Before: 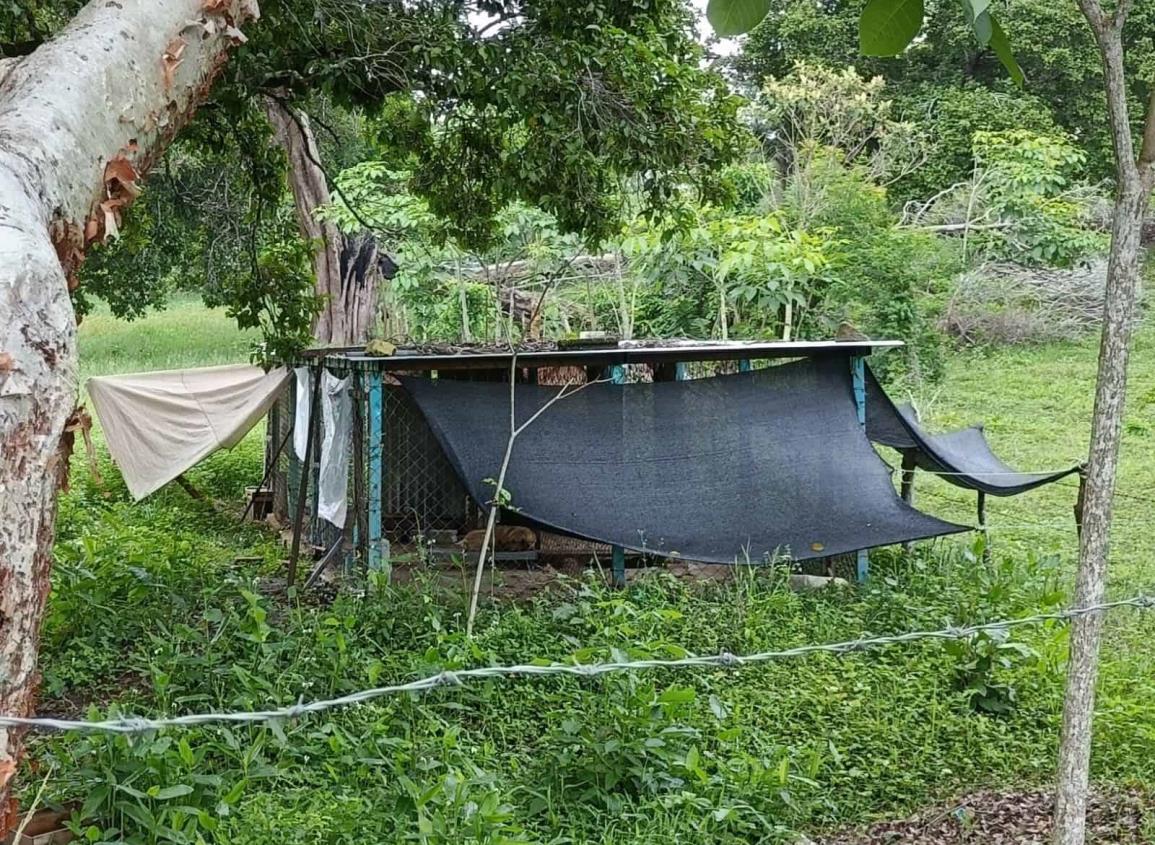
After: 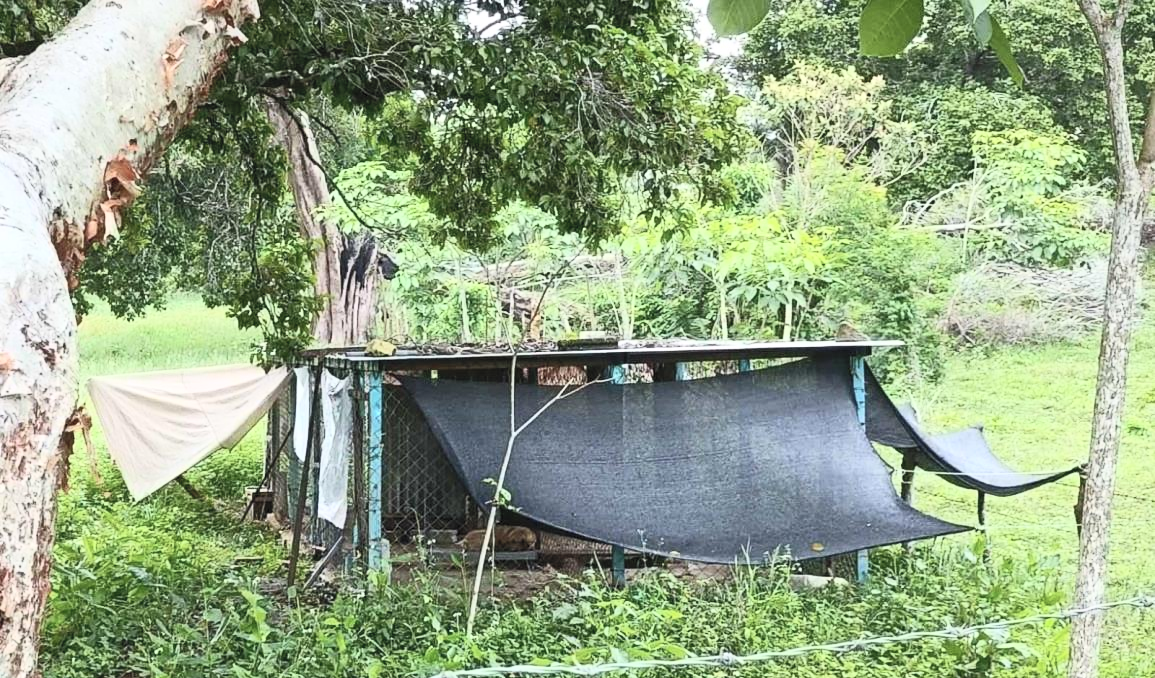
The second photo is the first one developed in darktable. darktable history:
crop: bottom 19.725%
exposure: compensate exposure bias true, compensate highlight preservation false
contrast brightness saturation: contrast 0.385, brightness 0.524
